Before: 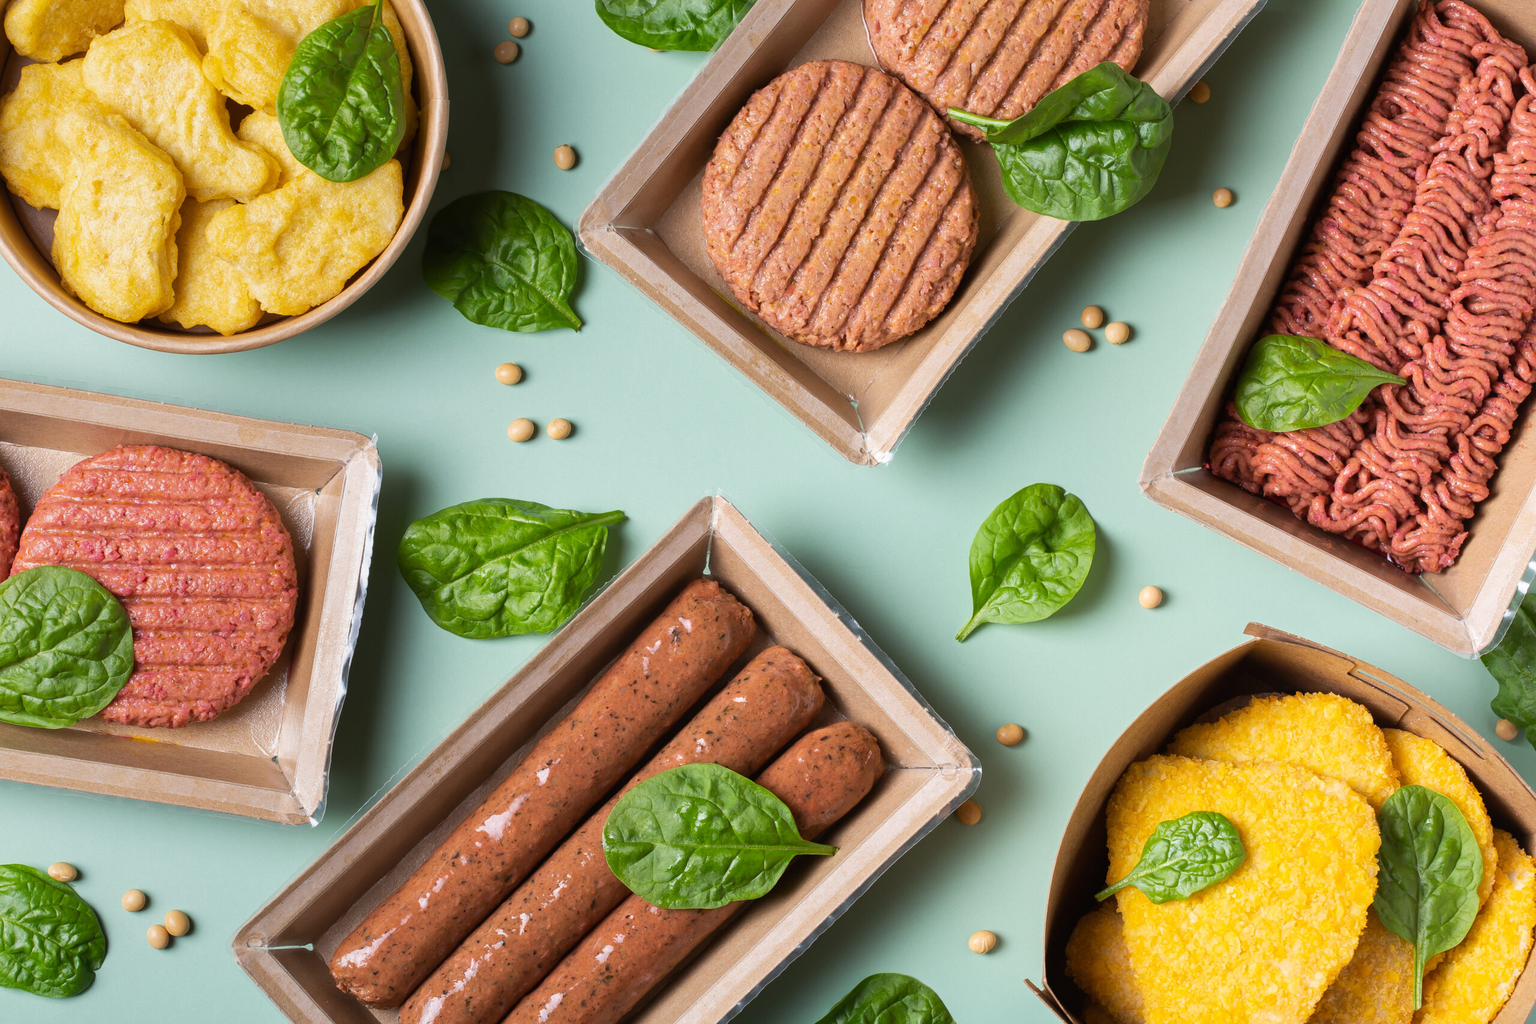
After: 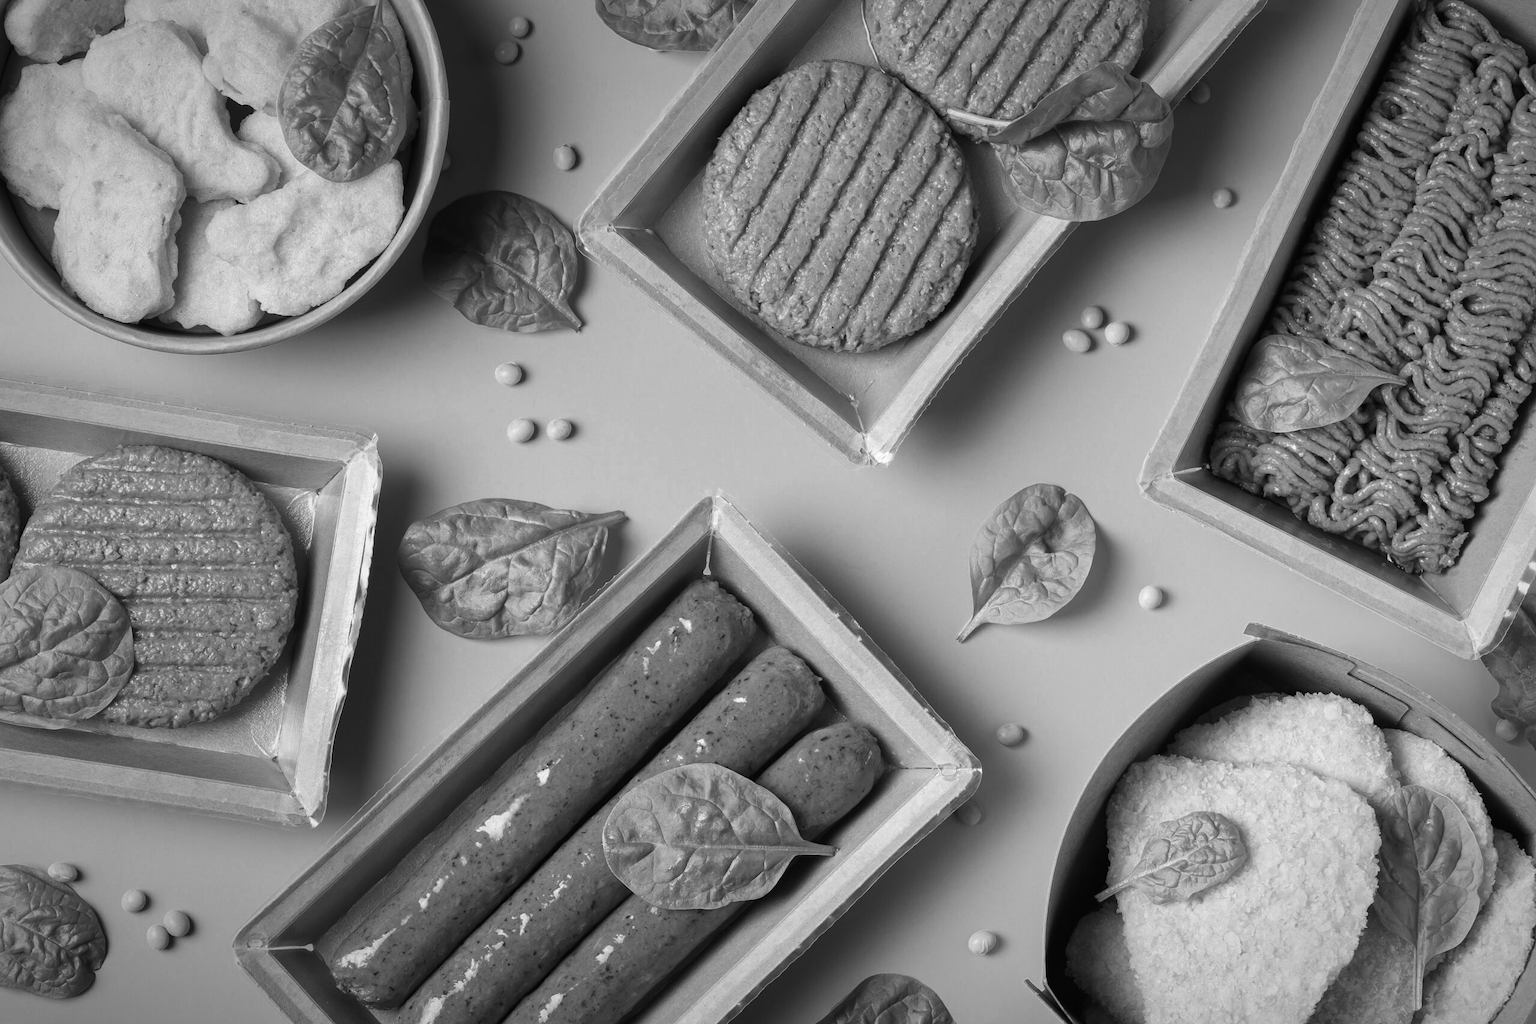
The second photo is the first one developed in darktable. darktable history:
vignetting: fall-off start 67.37%, fall-off radius 68.45%, automatic ratio true, unbound false
color zones: curves: ch0 [(0.002, 0.593) (0.143, 0.417) (0.285, 0.541) (0.455, 0.289) (0.608, 0.327) (0.727, 0.283) (0.869, 0.571) (1, 0.603)]; ch1 [(0, 0) (0.143, 0) (0.286, 0) (0.429, 0) (0.571, 0) (0.714, 0) (0.857, 0)]
